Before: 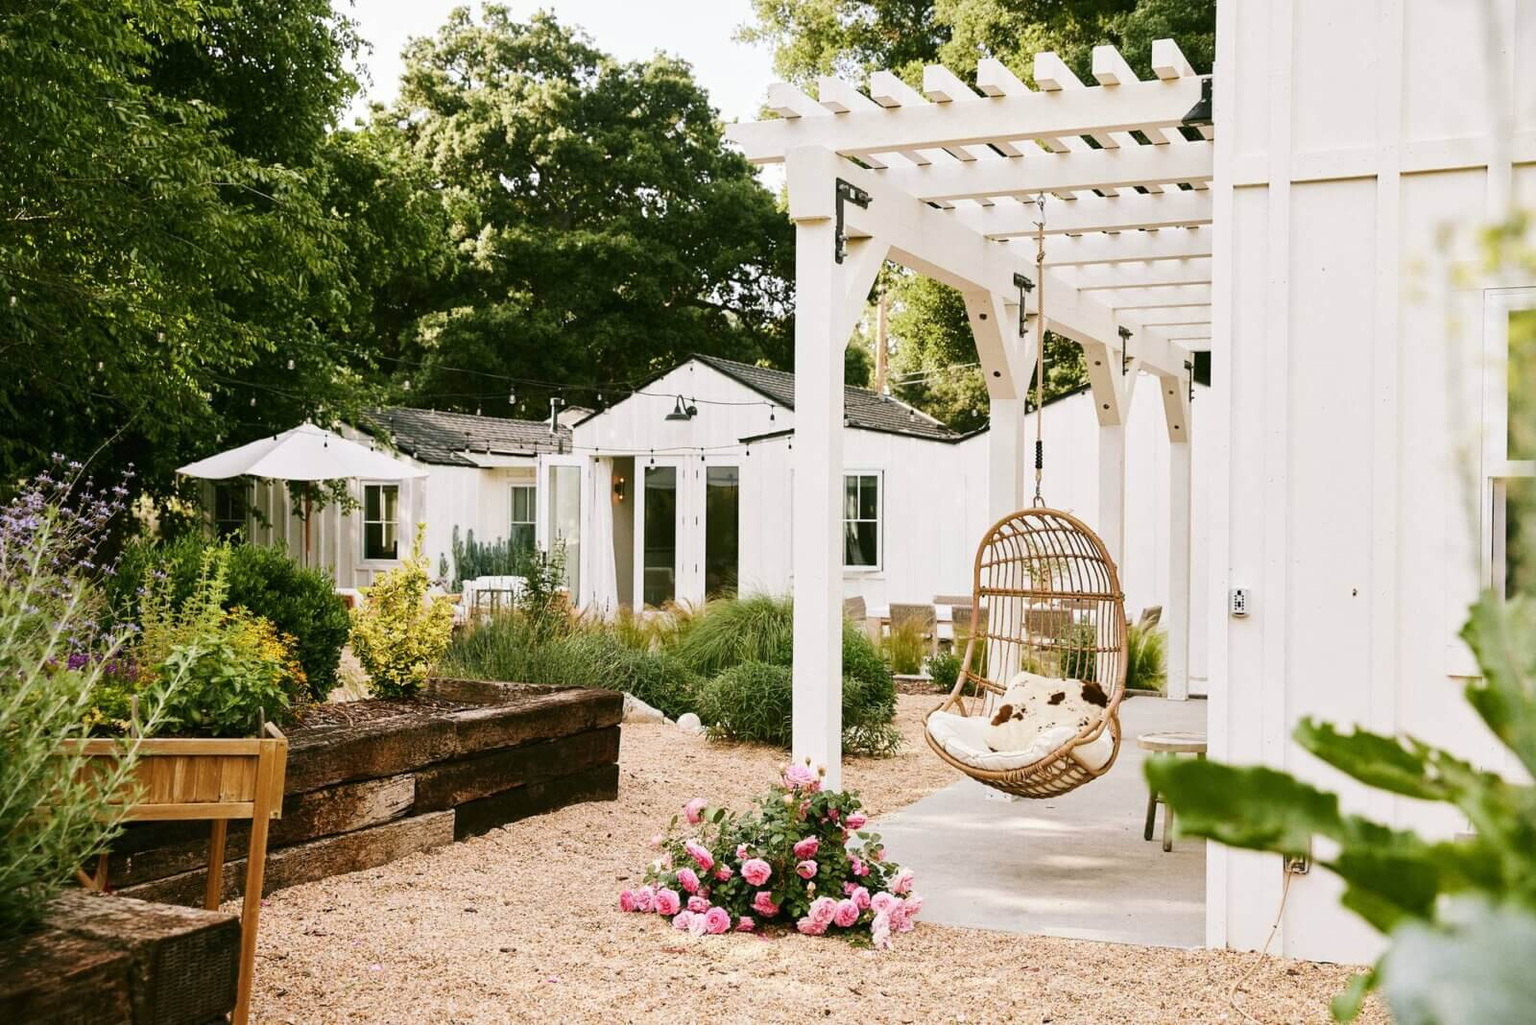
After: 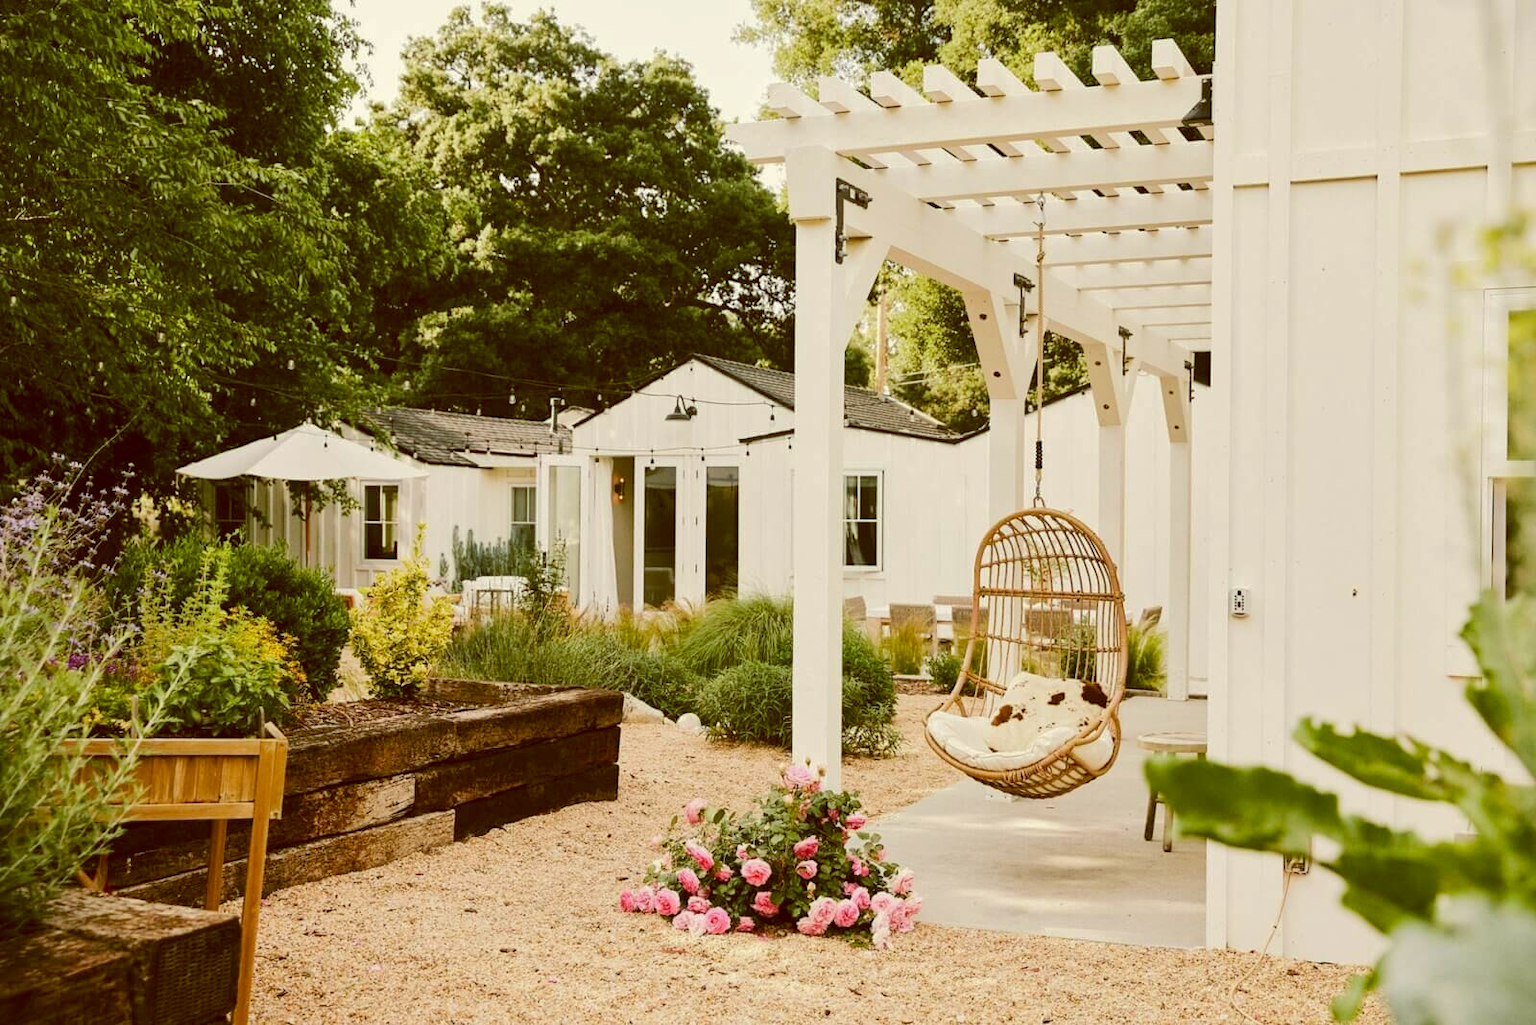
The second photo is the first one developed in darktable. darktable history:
base curve: curves: ch0 [(0, 0) (0.235, 0.266) (0.503, 0.496) (0.786, 0.72) (1, 1)]
color balance: lift [1.001, 1.007, 1, 0.993], gamma [1.023, 1.026, 1.01, 0.974], gain [0.964, 1.059, 1.073, 0.927]
